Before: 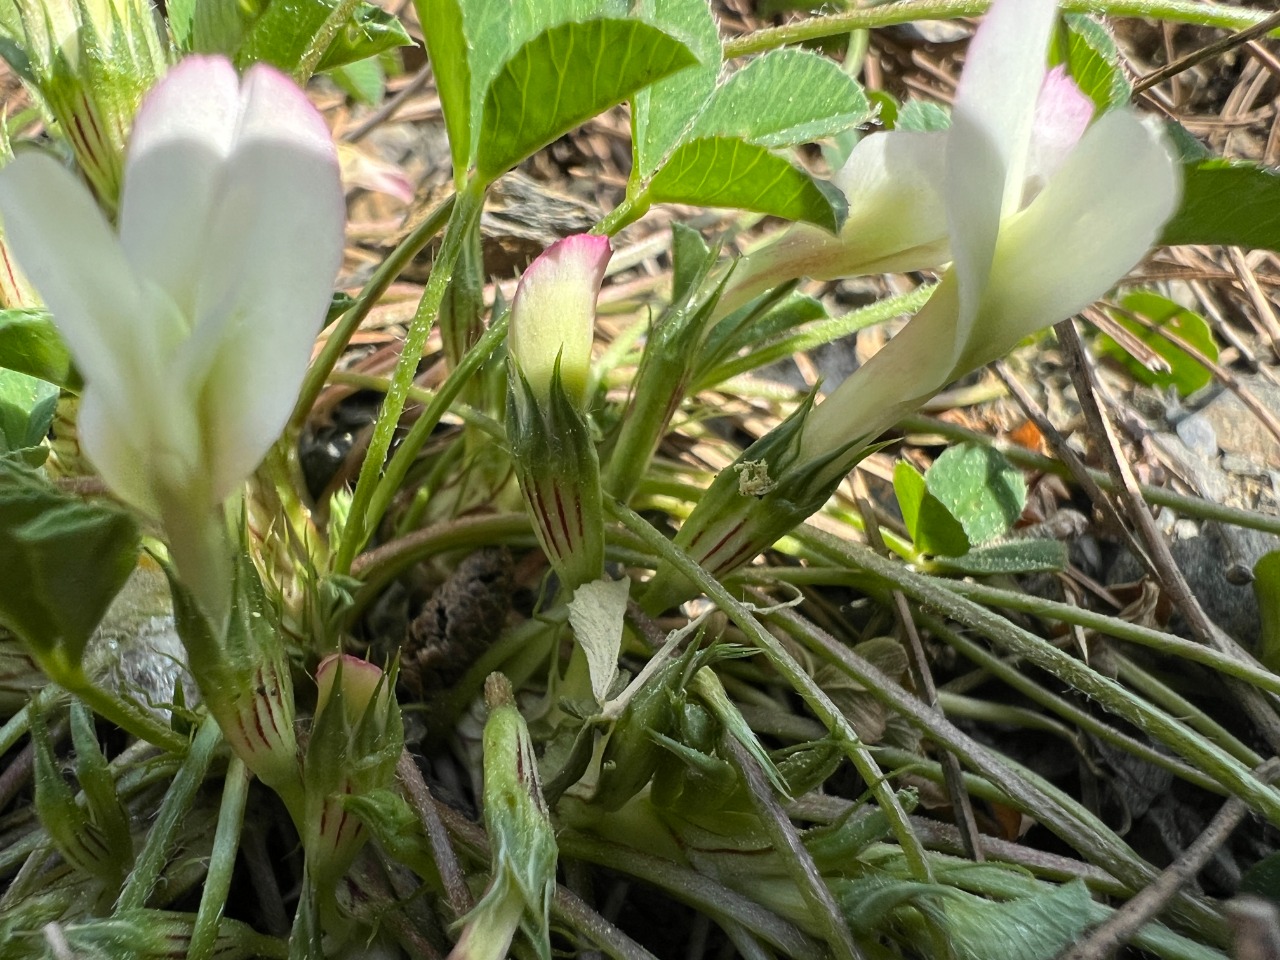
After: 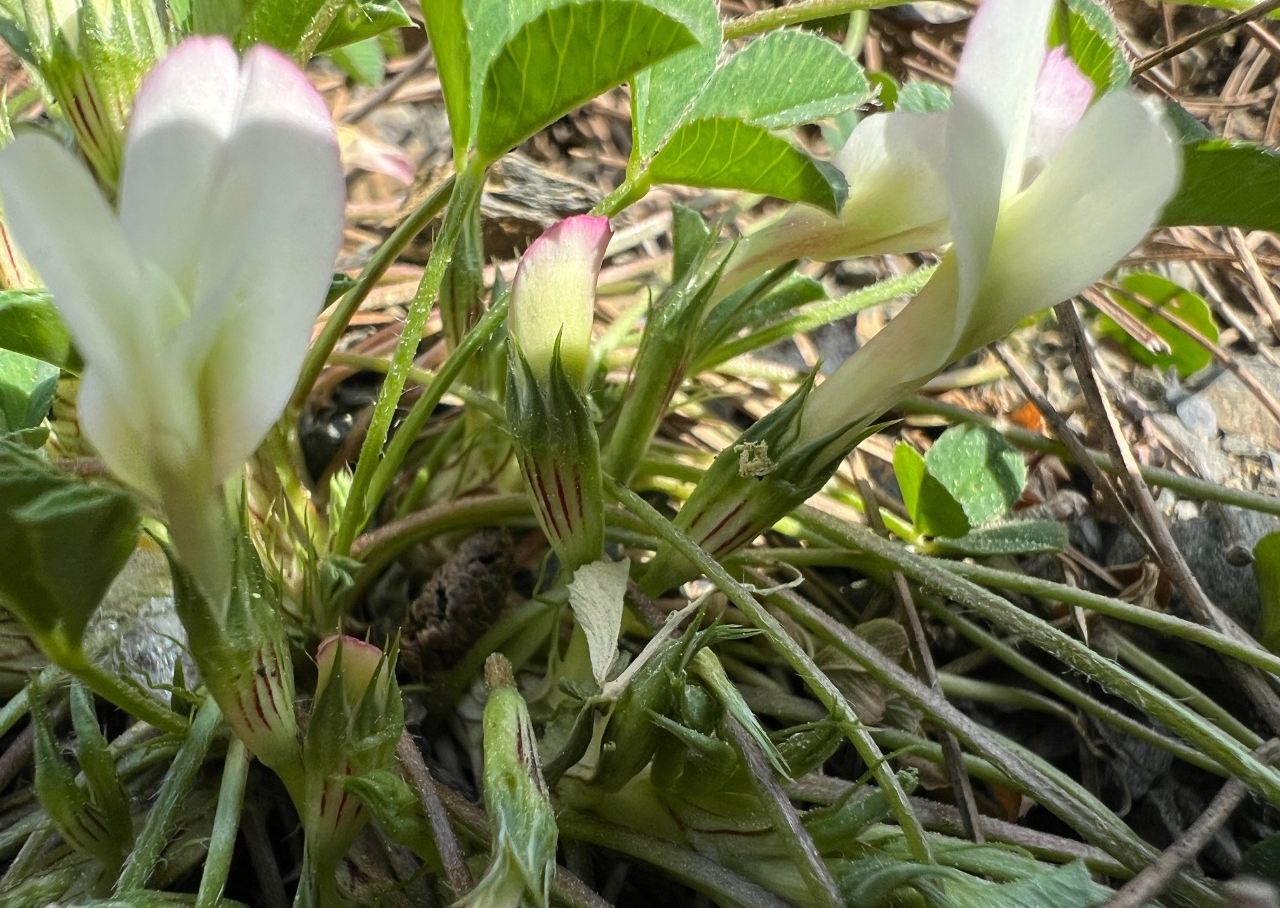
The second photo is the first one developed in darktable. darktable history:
crop and rotate: top 2.055%, bottom 3.276%
